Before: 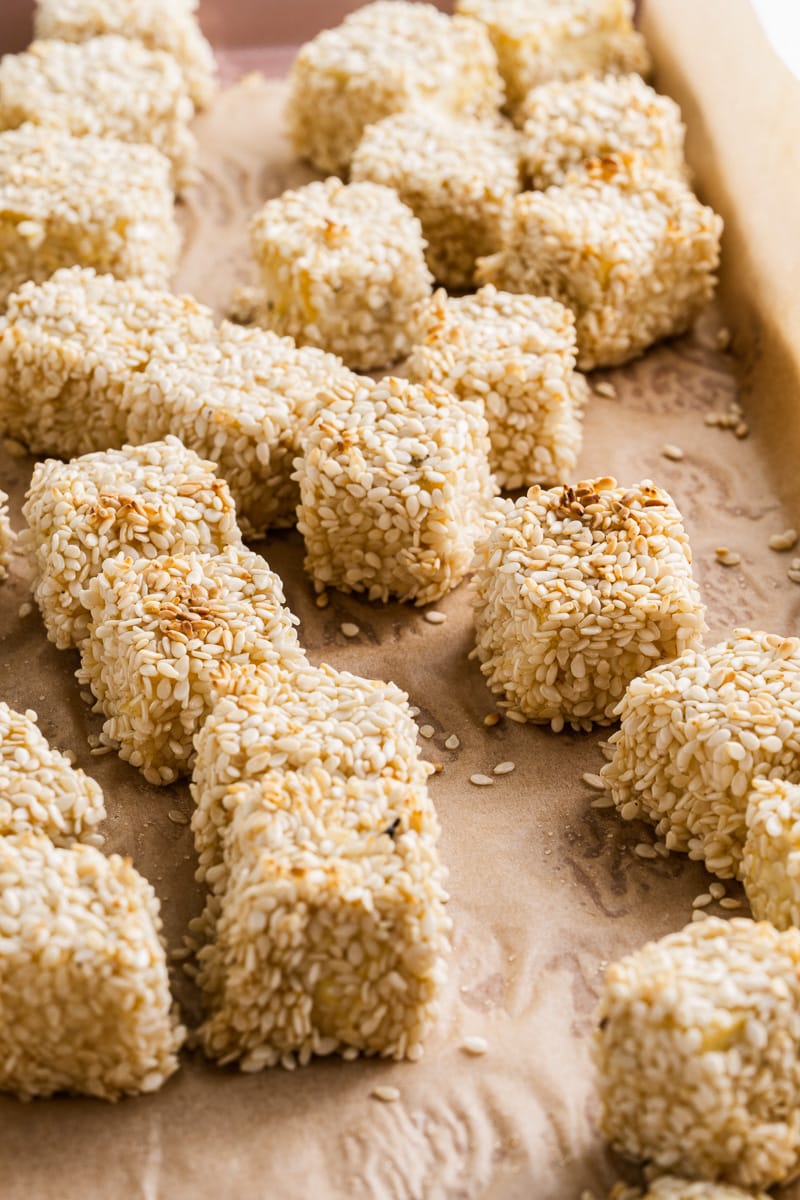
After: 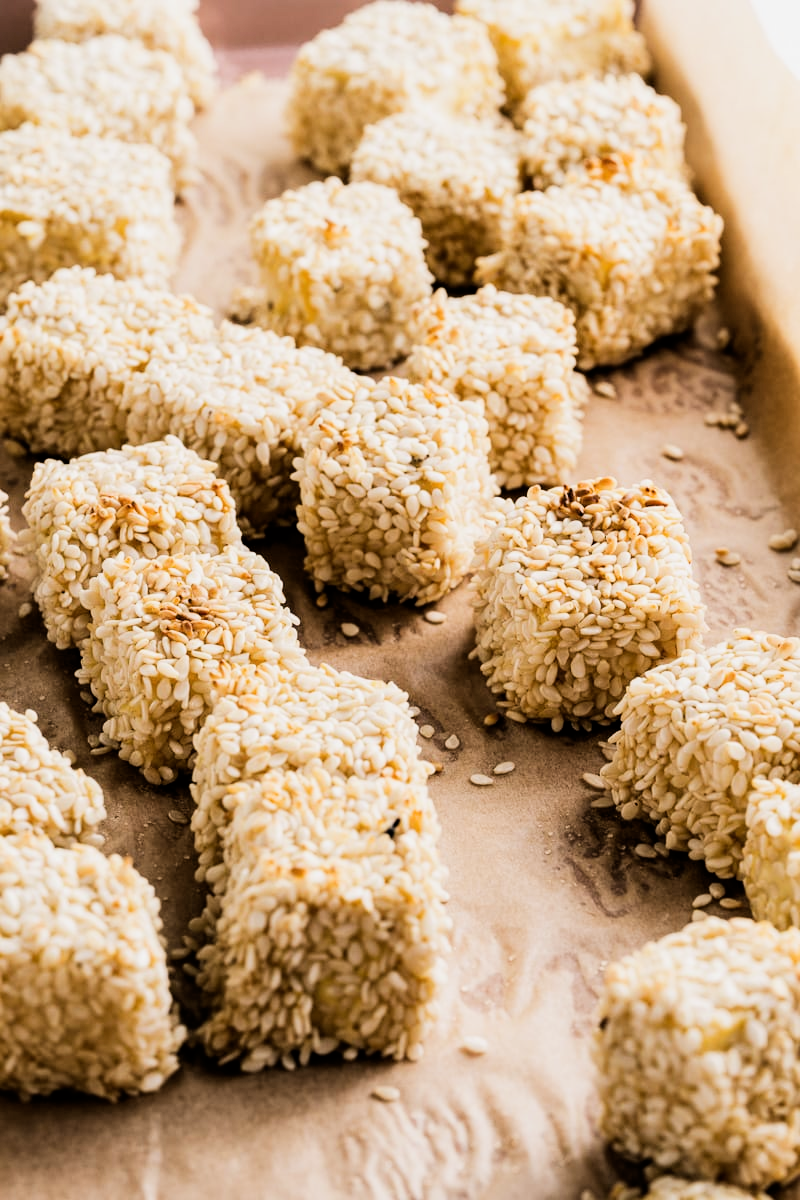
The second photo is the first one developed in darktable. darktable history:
filmic rgb: black relative exposure -5 EV, white relative exposure 3.5 EV, hardness 3.19, contrast 1.2, highlights saturation mix -30%
tone equalizer: -8 EV -0.417 EV, -7 EV -0.389 EV, -6 EV -0.333 EV, -5 EV -0.222 EV, -3 EV 0.222 EV, -2 EV 0.333 EV, -1 EV 0.389 EV, +0 EV 0.417 EV, edges refinement/feathering 500, mask exposure compensation -1.57 EV, preserve details no
